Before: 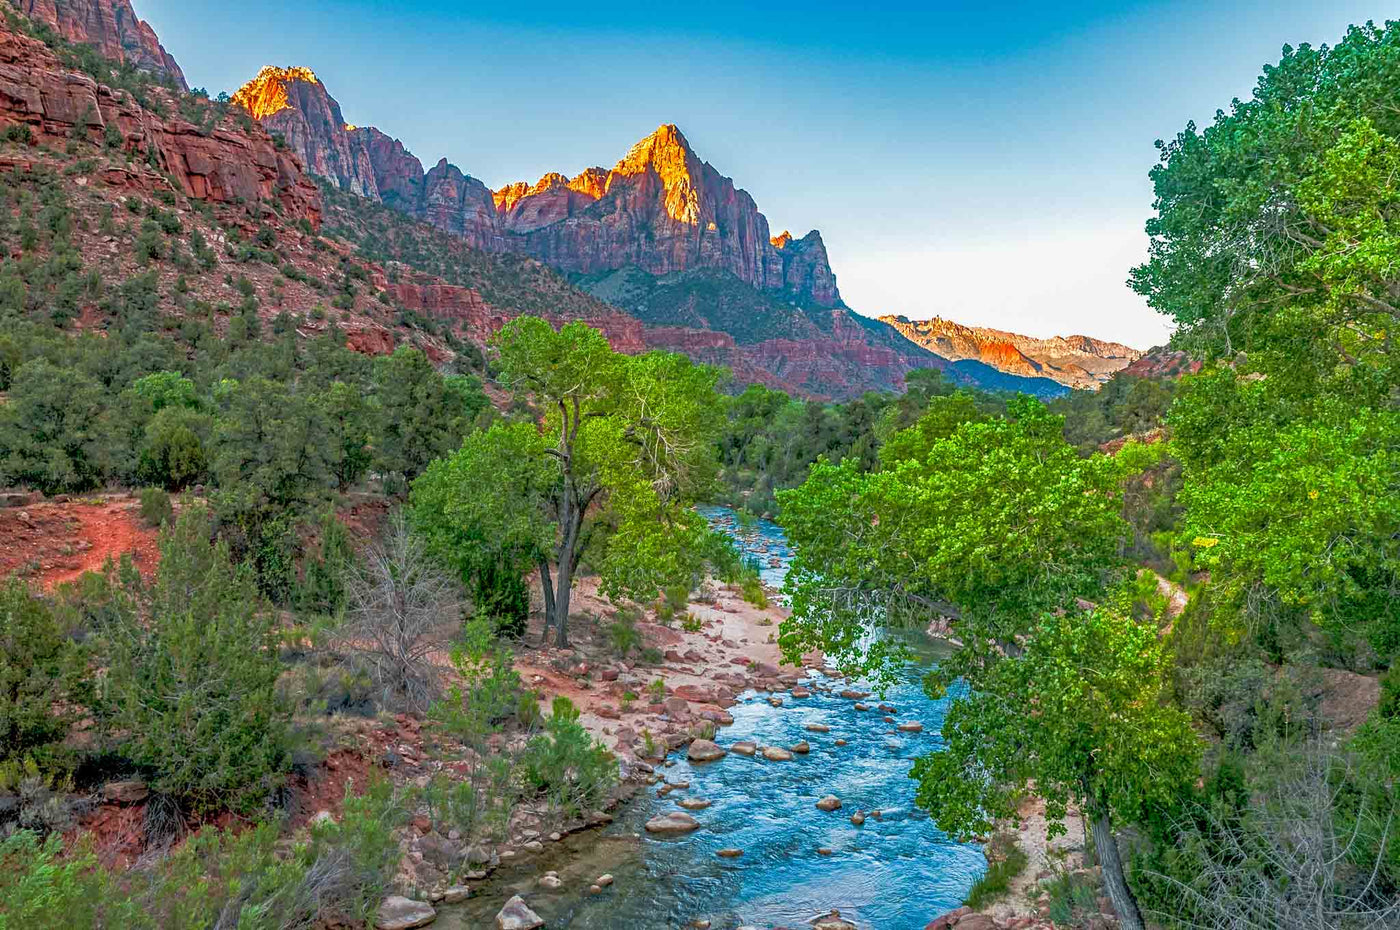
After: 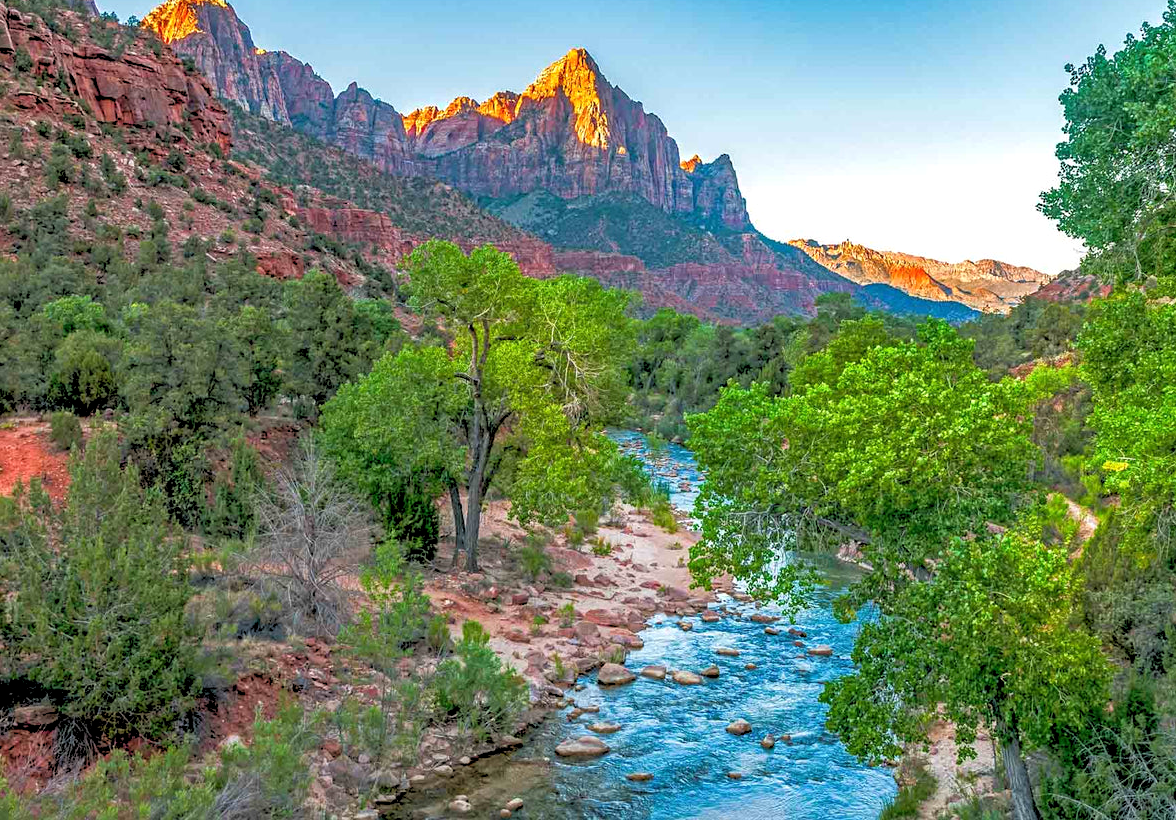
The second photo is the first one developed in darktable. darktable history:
rgb levels: levels [[0.013, 0.434, 0.89], [0, 0.5, 1], [0, 0.5, 1]]
crop: left 6.446%, top 8.188%, right 9.538%, bottom 3.548%
